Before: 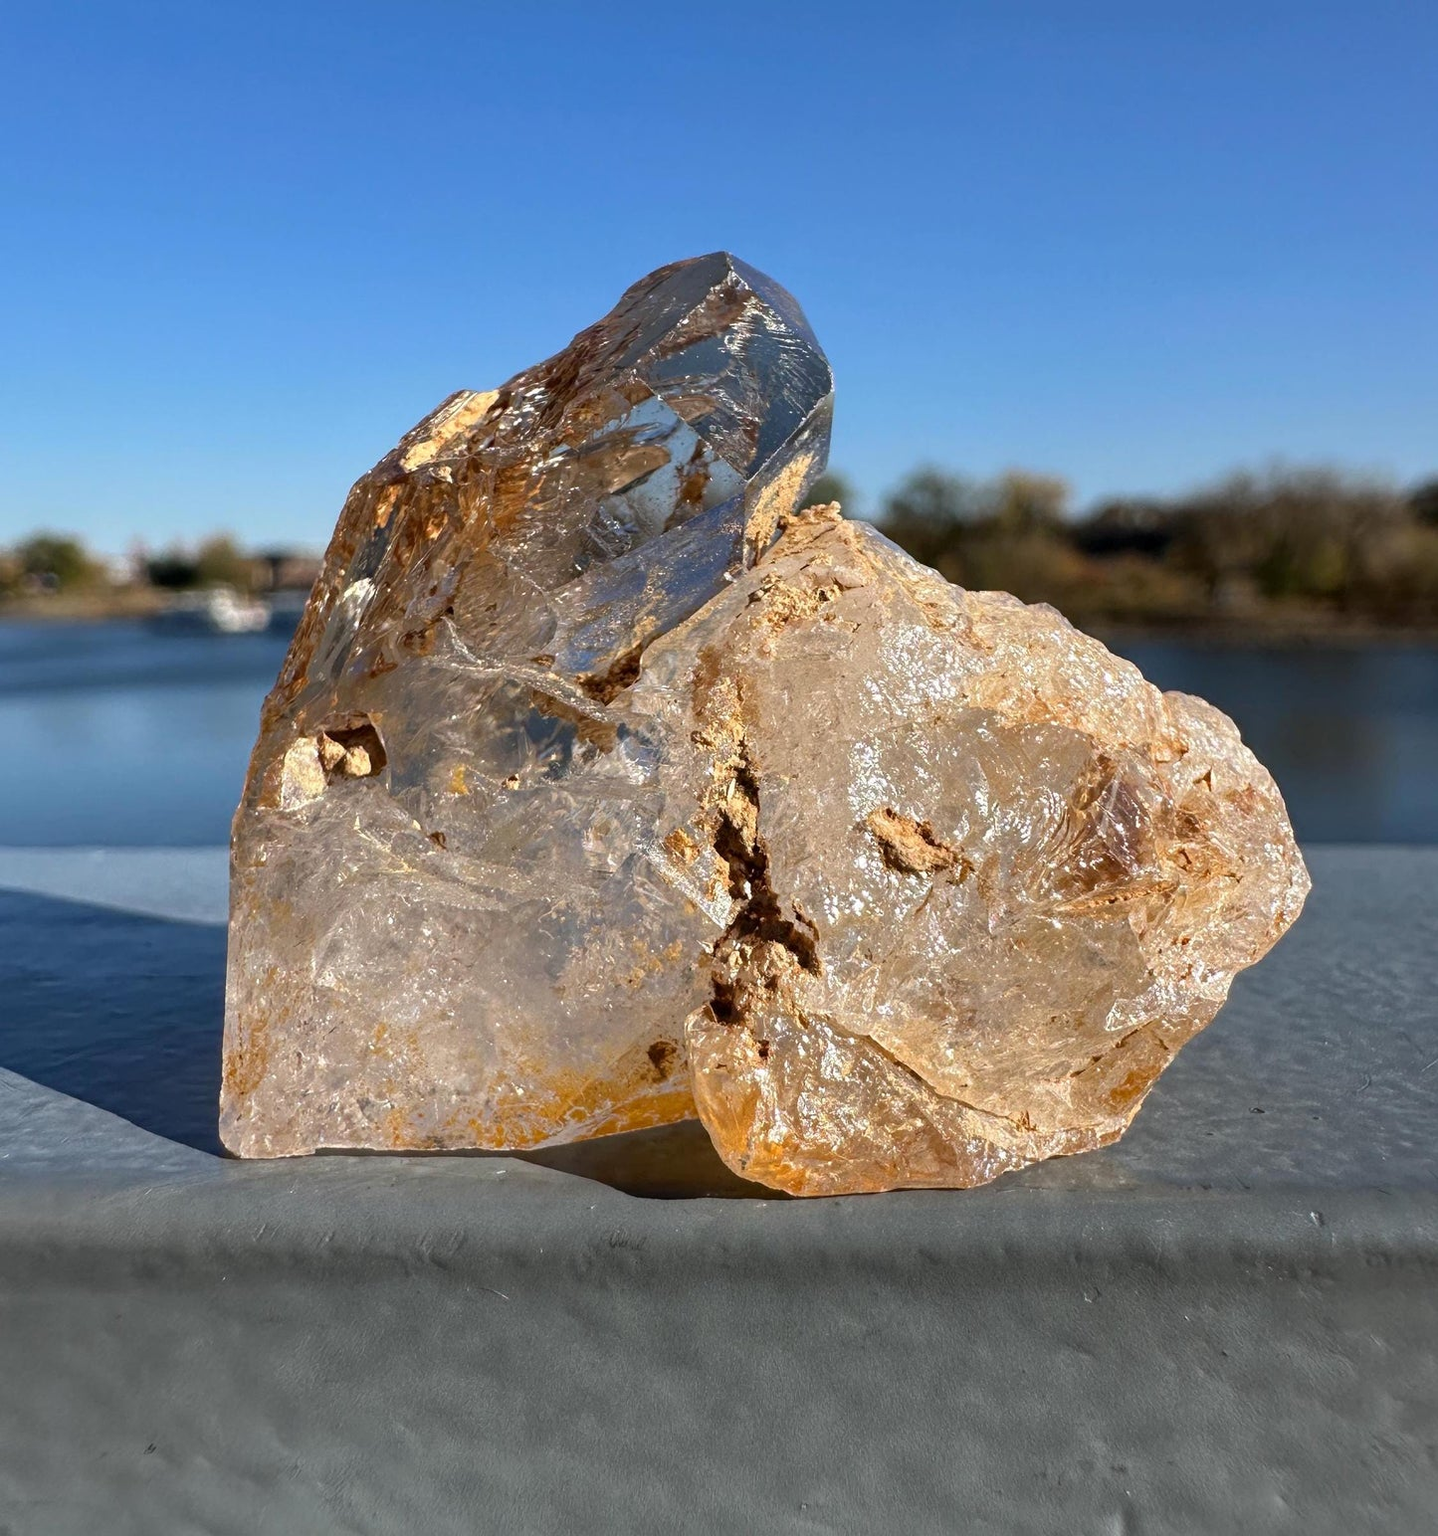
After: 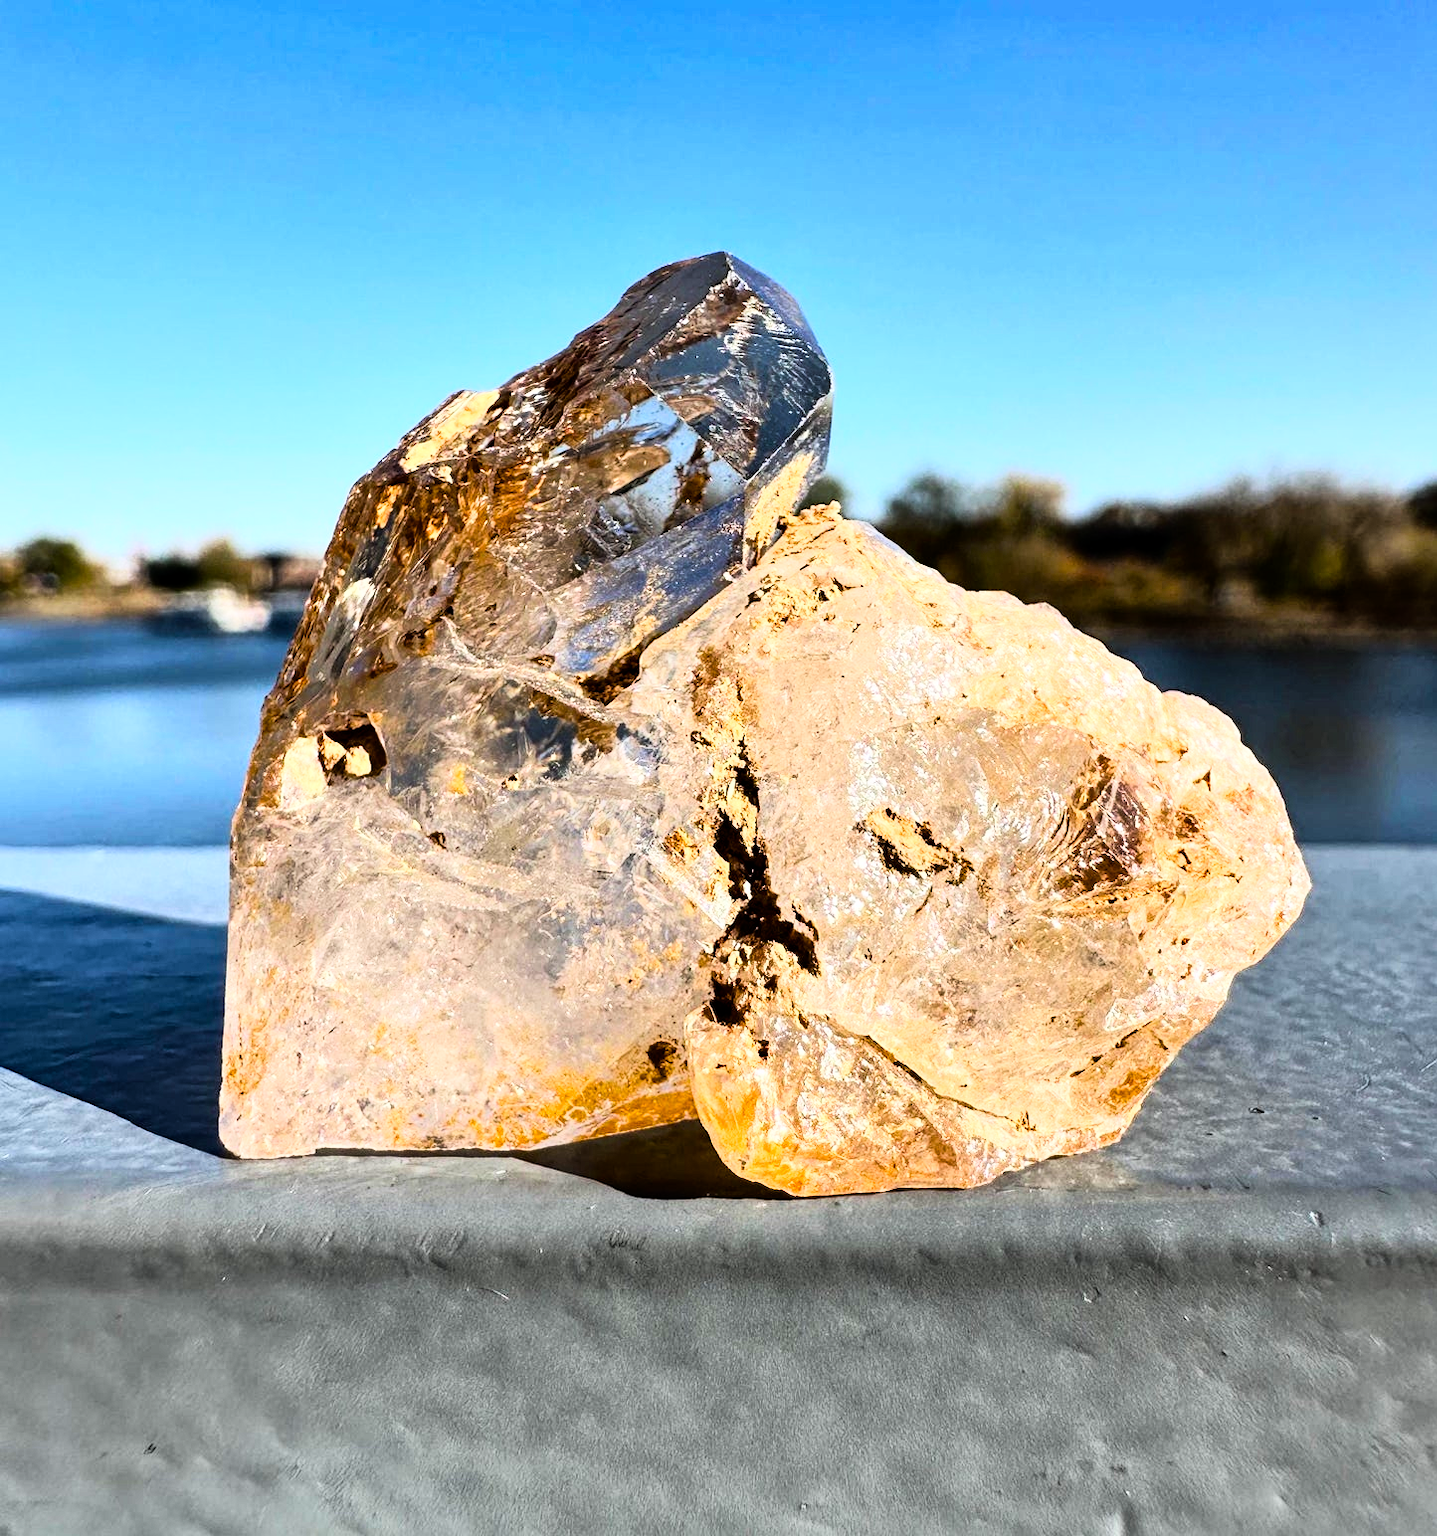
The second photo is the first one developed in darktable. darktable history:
color balance rgb: perceptual saturation grading › global saturation 20%, perceptual saturation grading › highlights -25%, perceptual saturation grading › shadows 25%
shadows and highlights: highlights color adjustment 0%, low approximation 0.01, soften with gaussian
rgb curve: curves: ch0 [(0, 0) (0.21, 0.15) (0.24, 0.21) (0.5, 0.75) (0.75, 0.96) (0.89, 0.99) (1, 1)]; ch1 [(0, 0.02) (0.21, 0.13) (0.25, 0.2) (0.5, 0.67) (0.75, 0.9) (0.89, 0.97) (1, 1)]; ch2 [(0, 0.02) (0.21, 0.13) (0.25, 0.2) (0.5, 0.67) (0.75, 0.9) (0.89, 0.97) (1, 1)], compensate middle gray true
exposure: black level correction 0.001, compensate highlight preservation false
